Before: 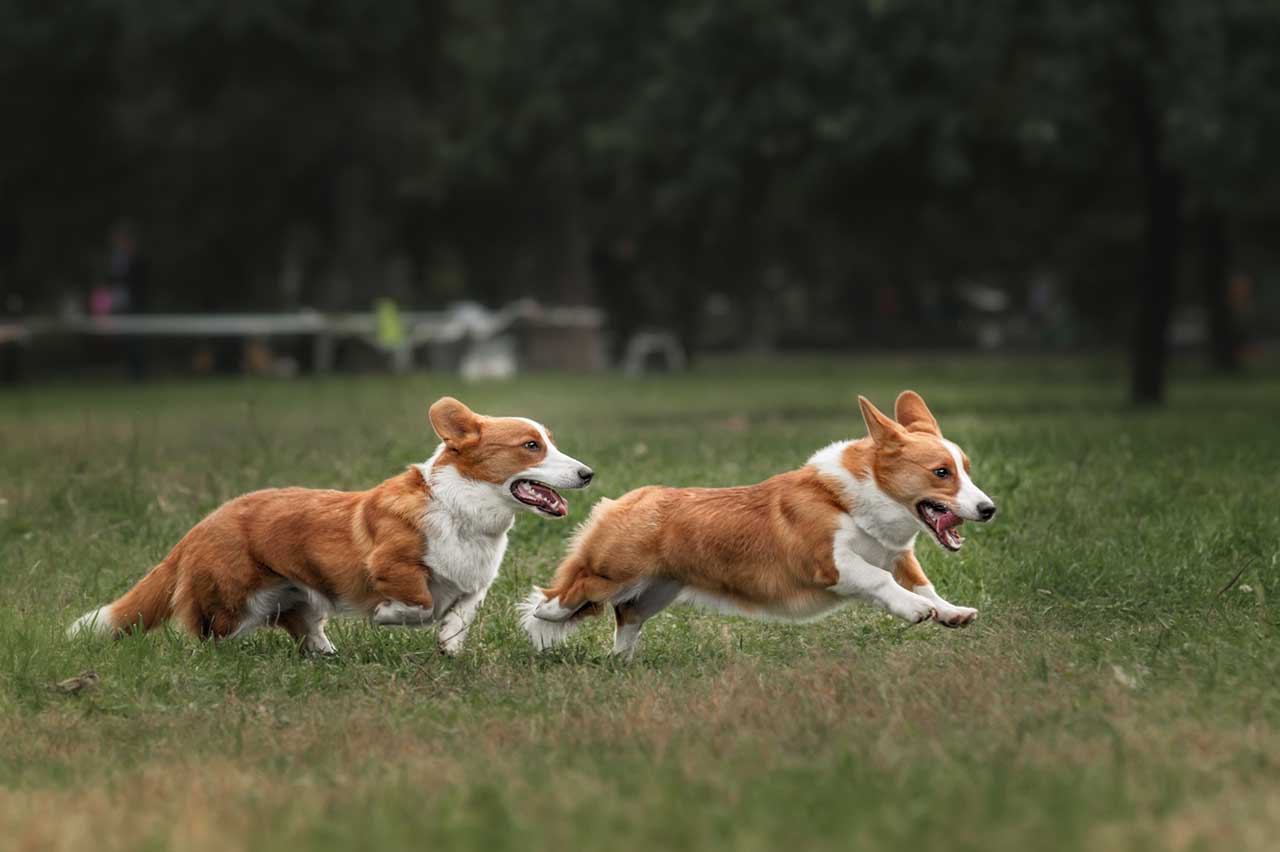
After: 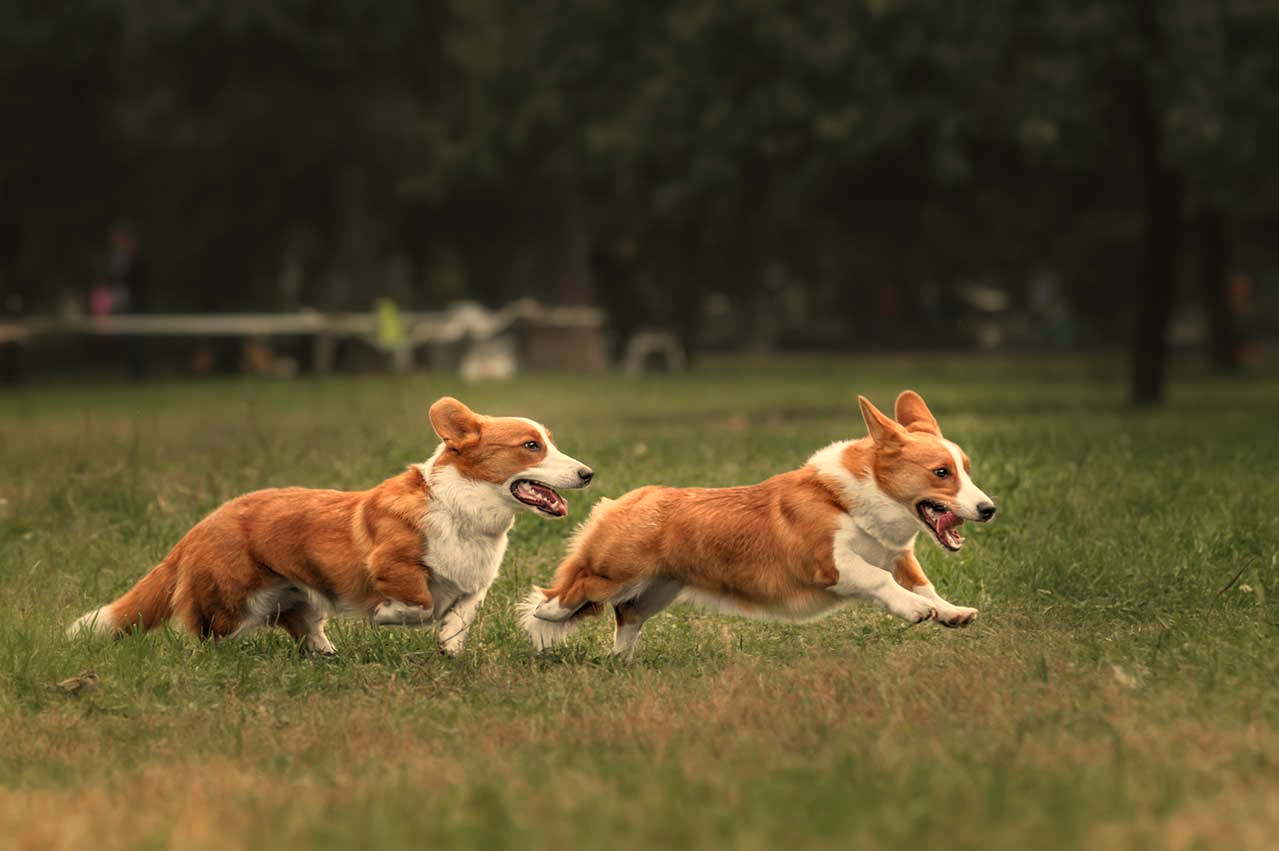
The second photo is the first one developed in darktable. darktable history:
white balance: red 1.138, green 0.996, blue 0.812
